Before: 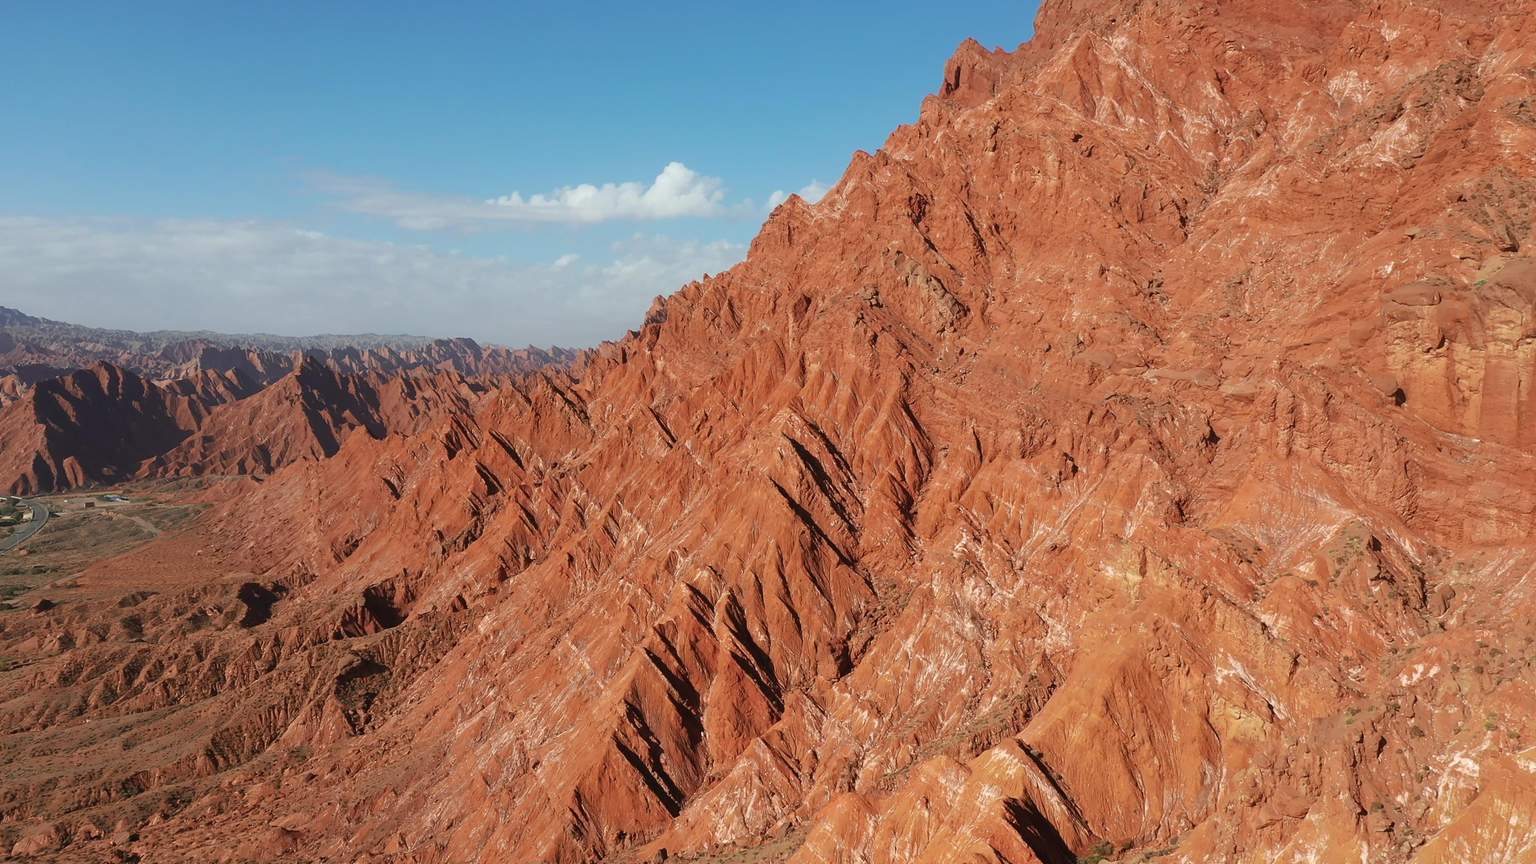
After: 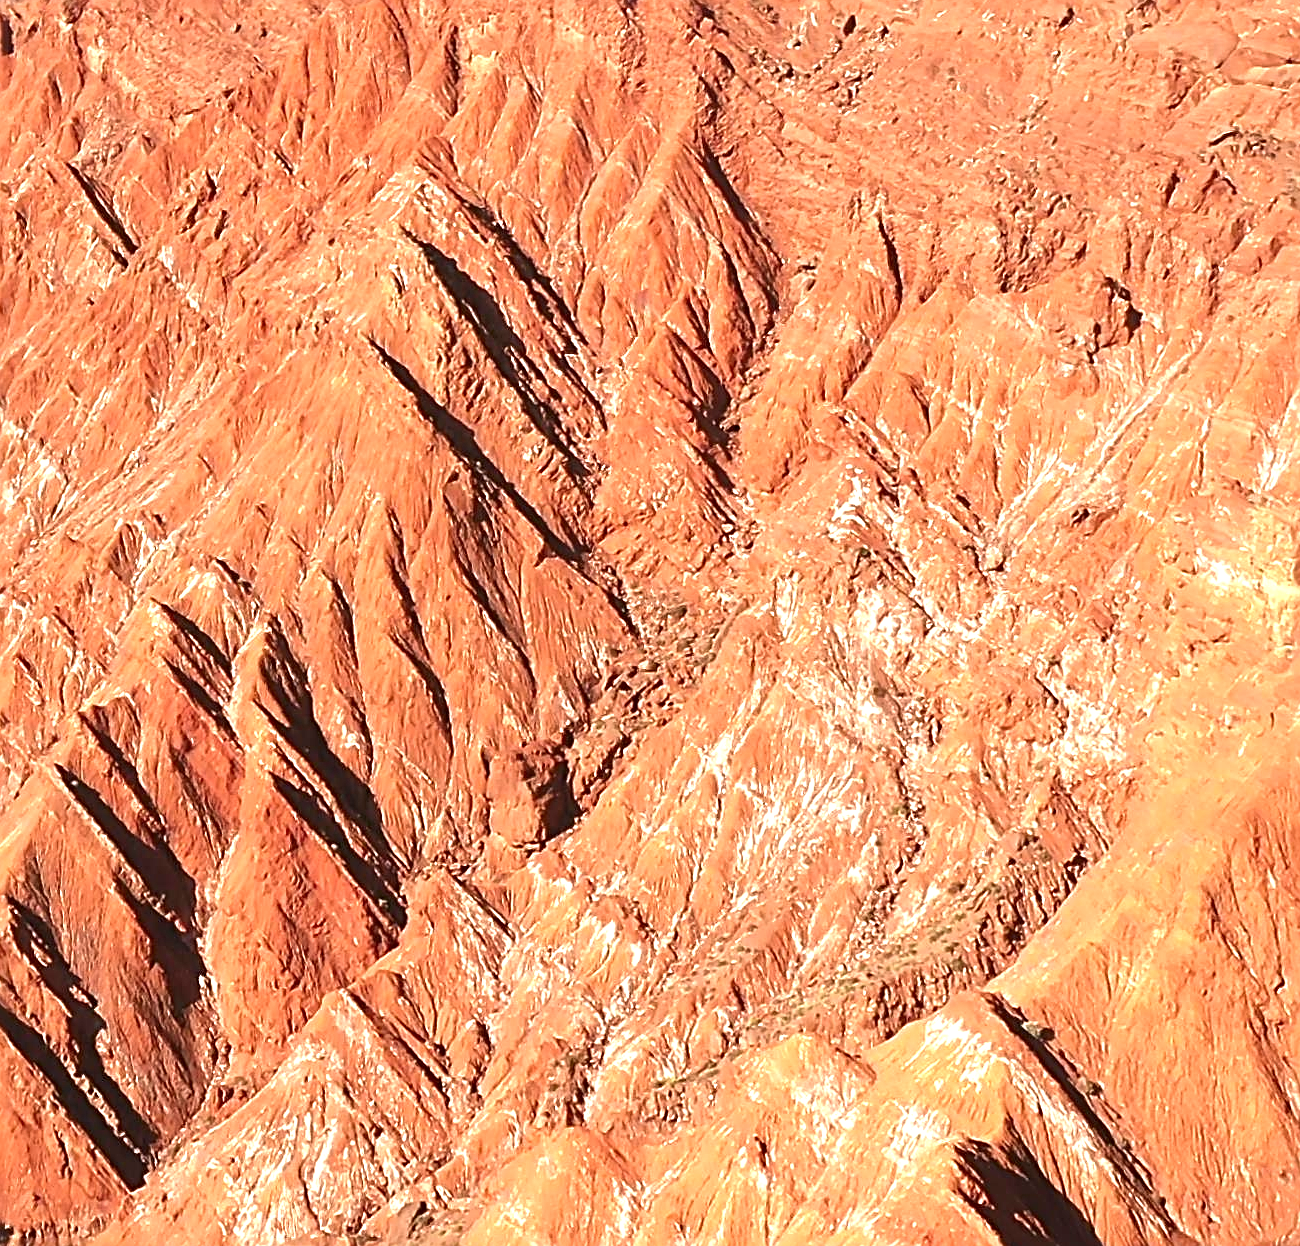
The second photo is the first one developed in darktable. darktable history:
crop: left 40.486%, top 39.559%, right 25.647%, bottom 2.739%
exposure: black level correction 0, exposure 1.2 EV, compensate exposure bias true, compensate highlight preservation false
sharpen: radius 3.016, amount 0.754
